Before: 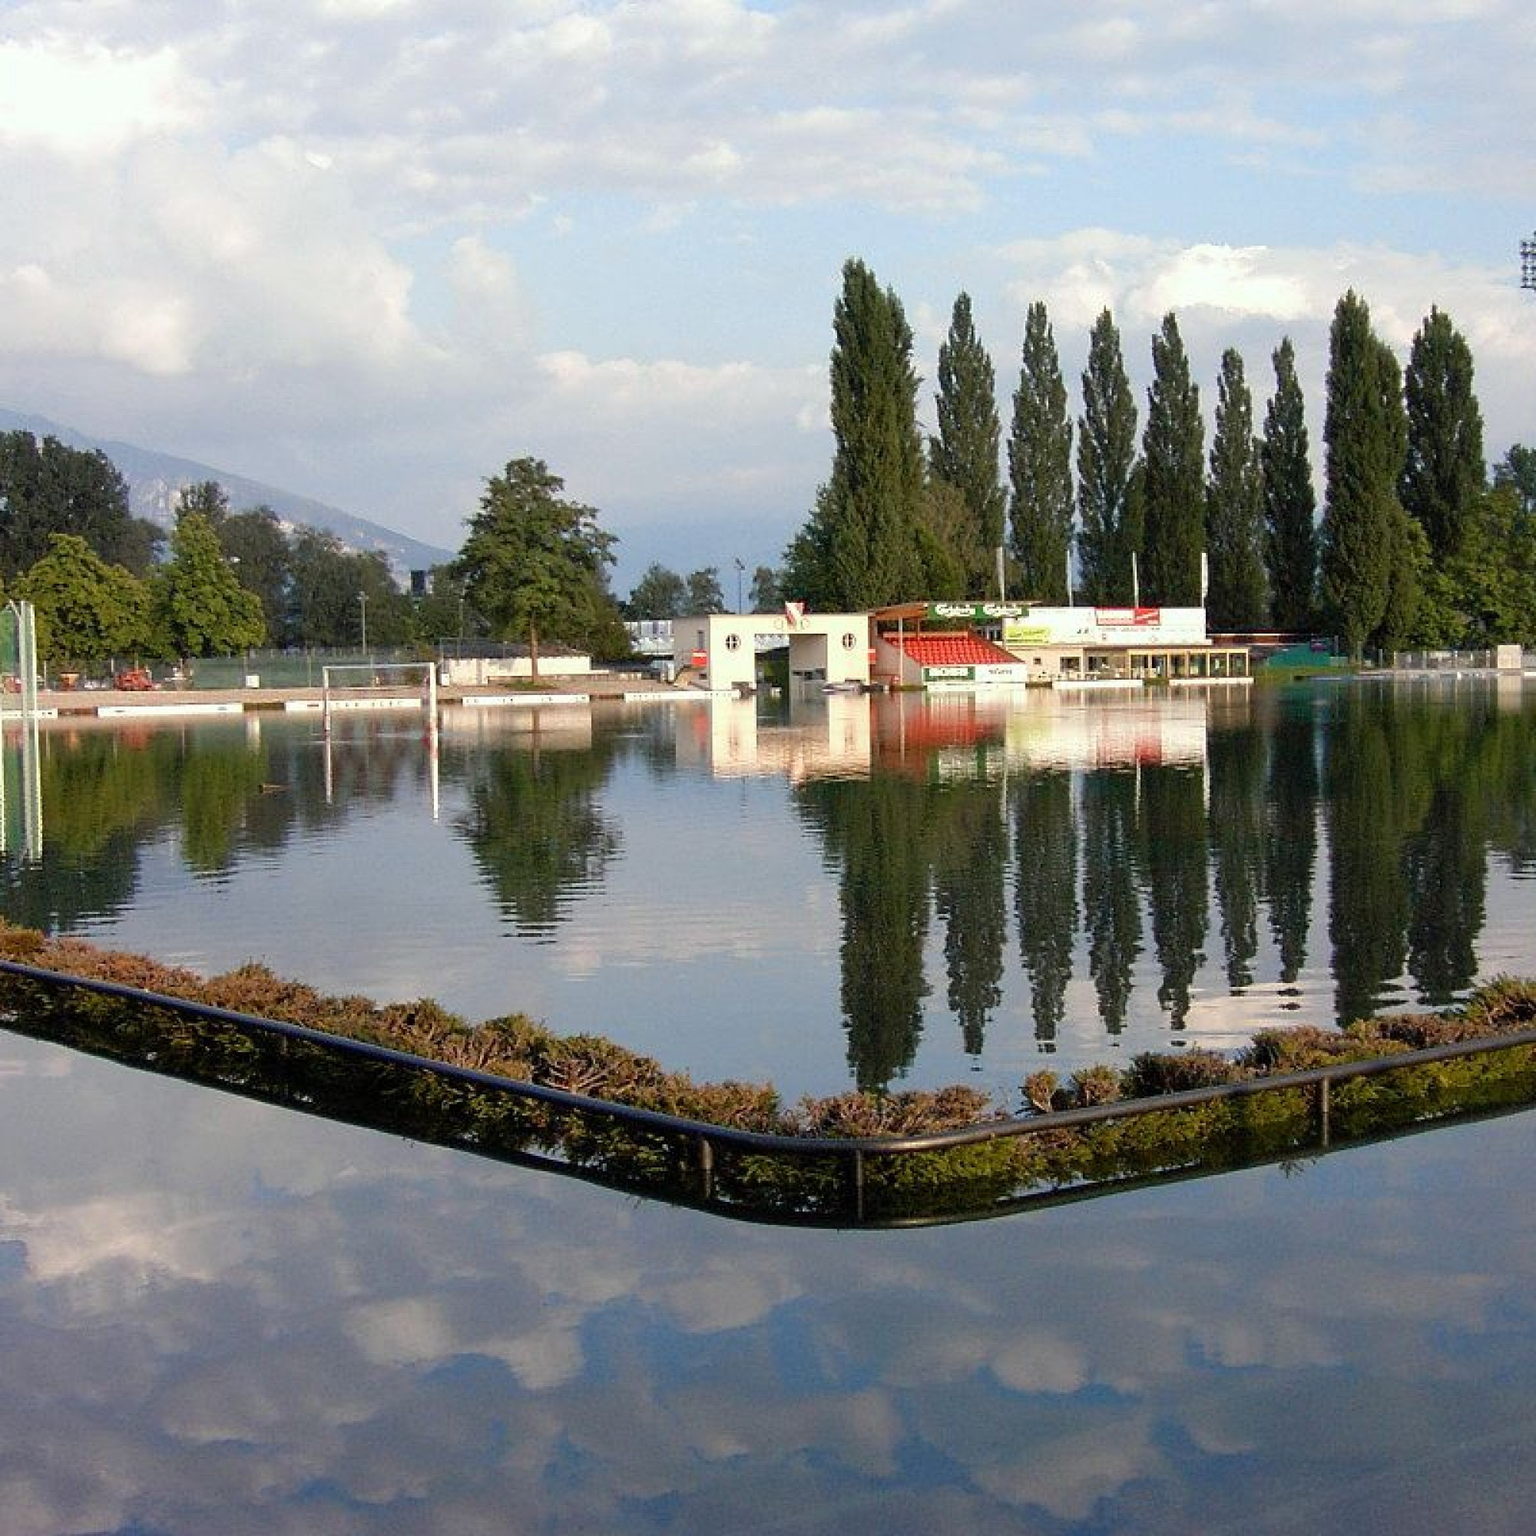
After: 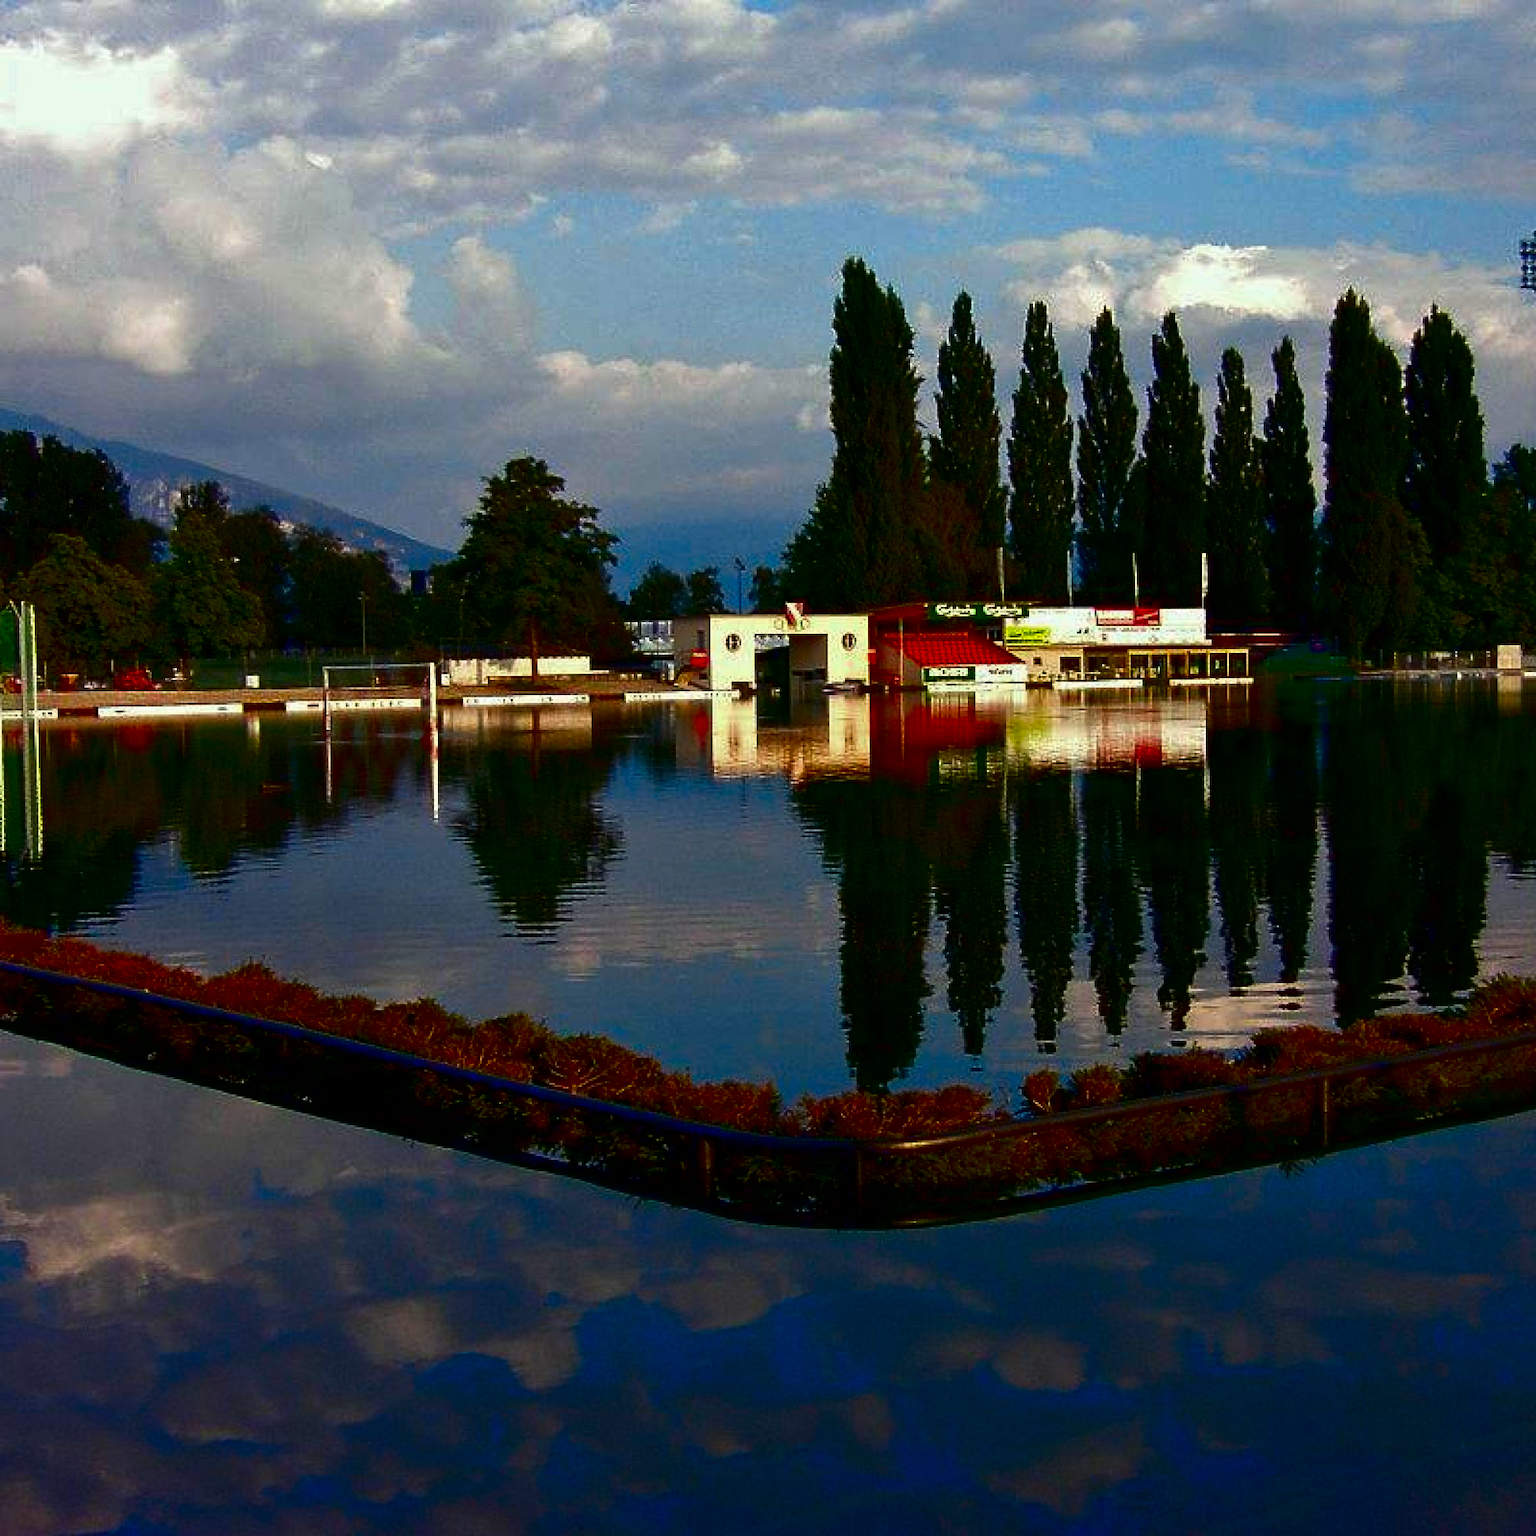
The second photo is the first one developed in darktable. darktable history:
contrast brightness saturation: brightness -1, saturation 1
shadows and highlights: shadows 32, highlights -32, soften with gaussian
